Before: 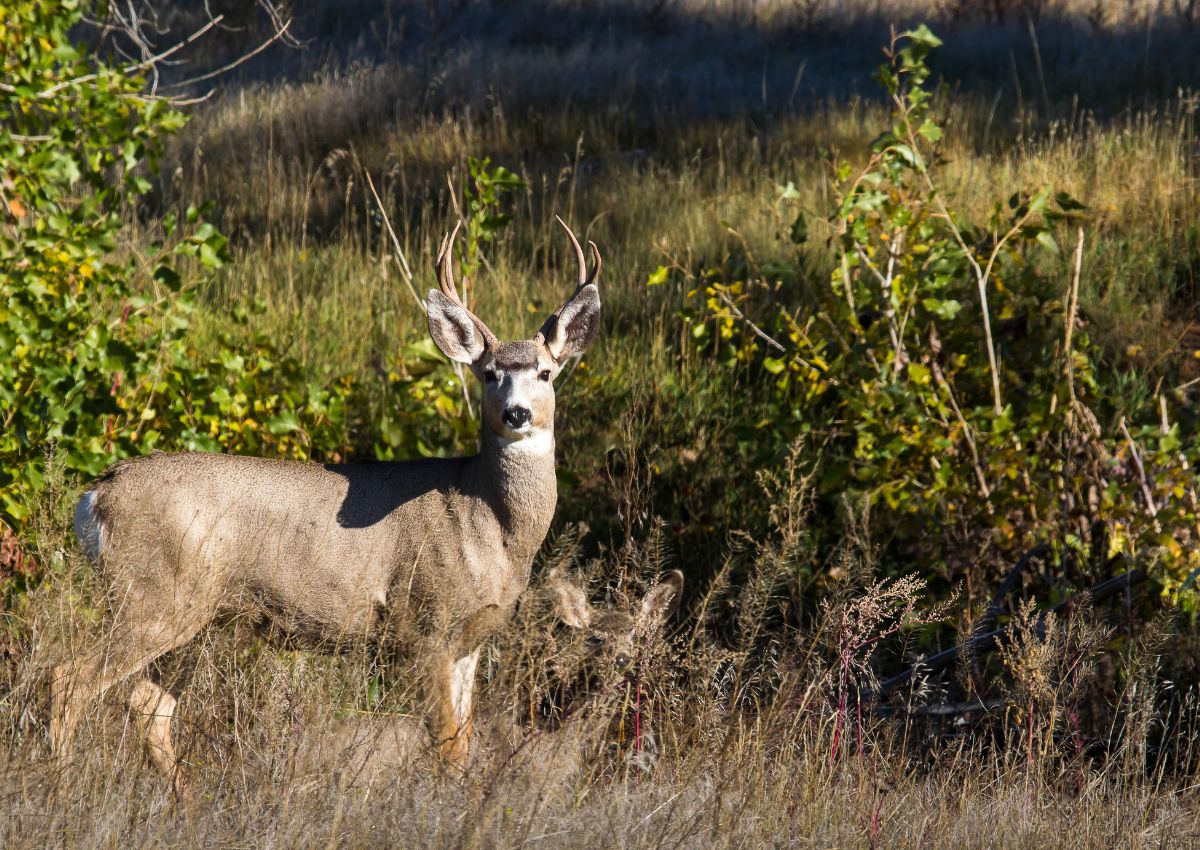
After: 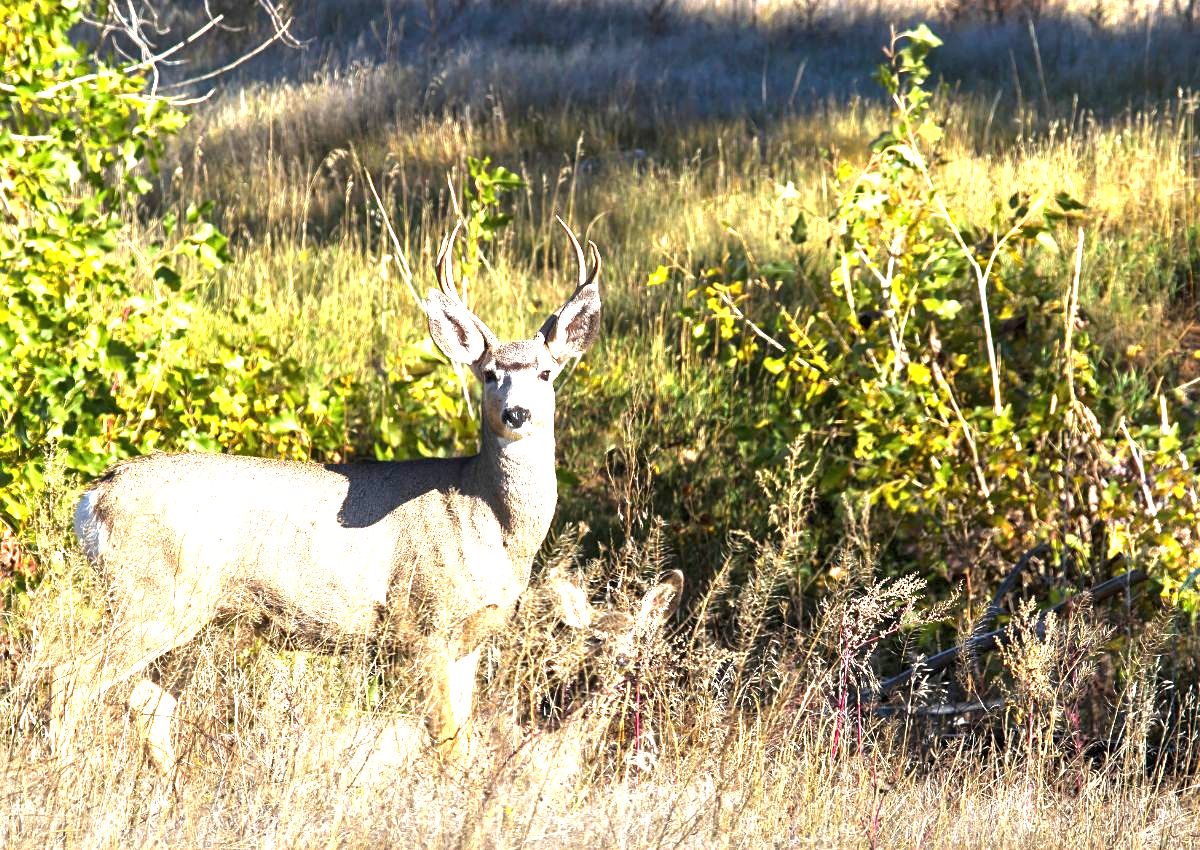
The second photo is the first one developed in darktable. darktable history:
sharpen: amount 0.2
exposure: black level correction 0, exposure 2 EV, compensate highlight preservation false
